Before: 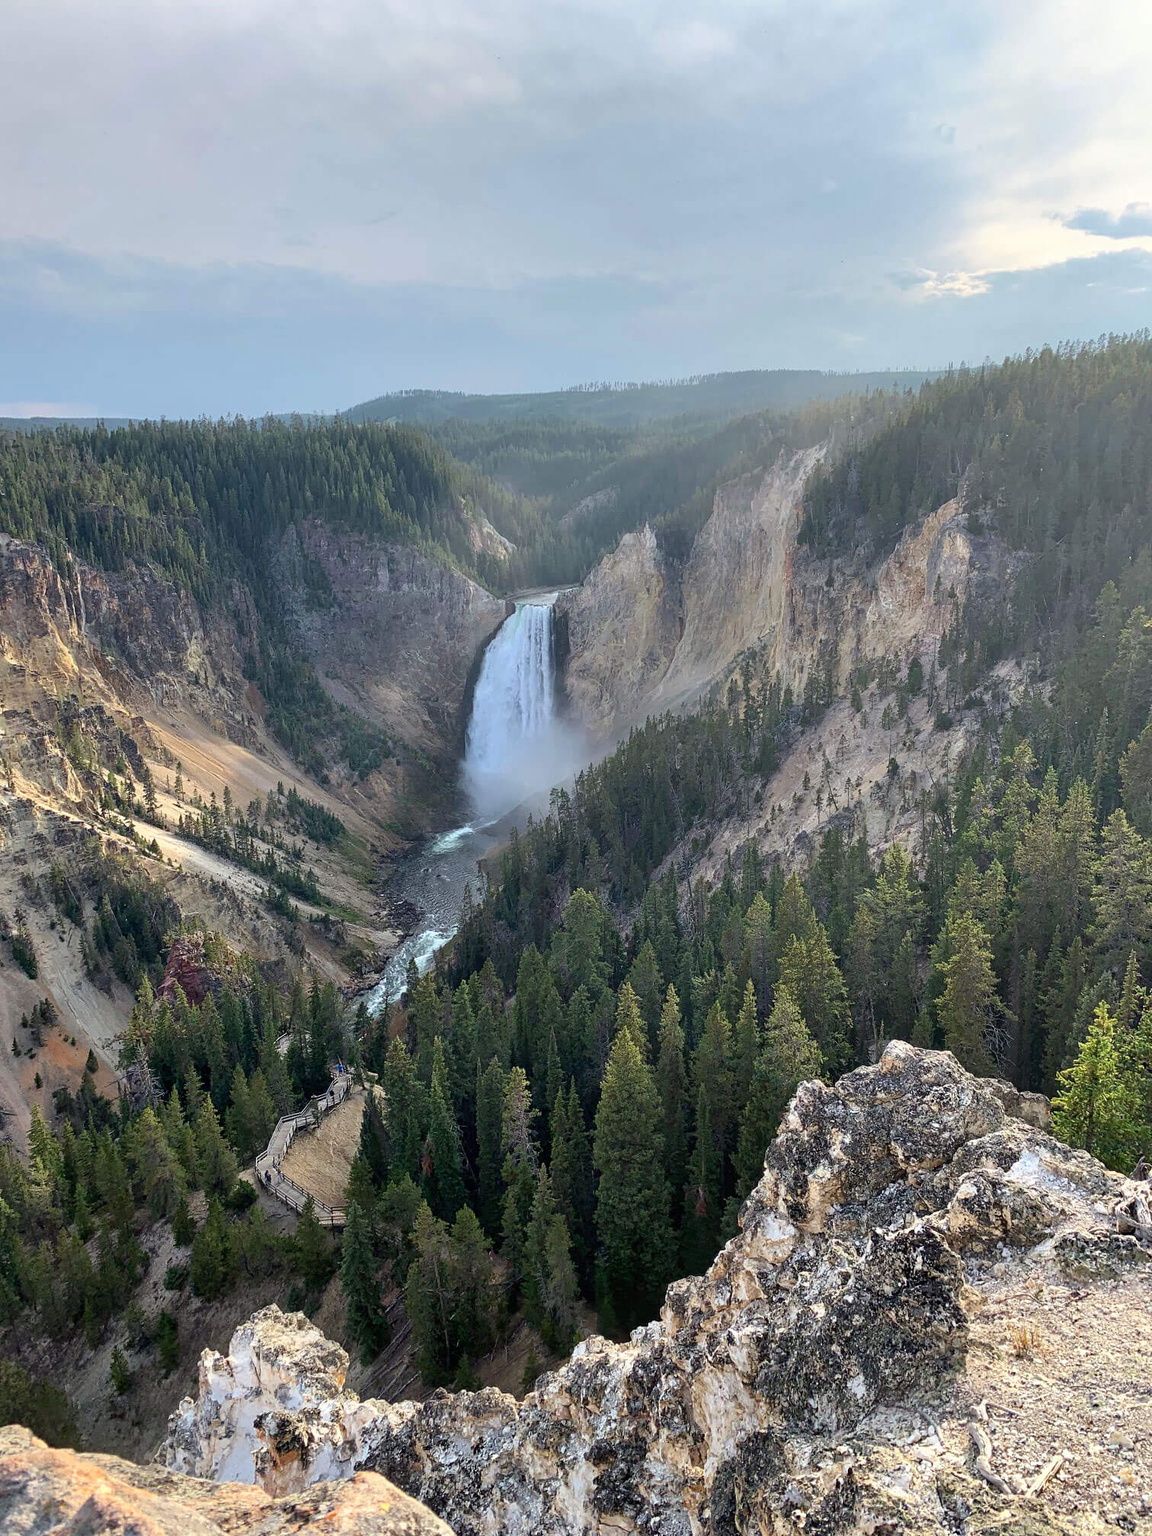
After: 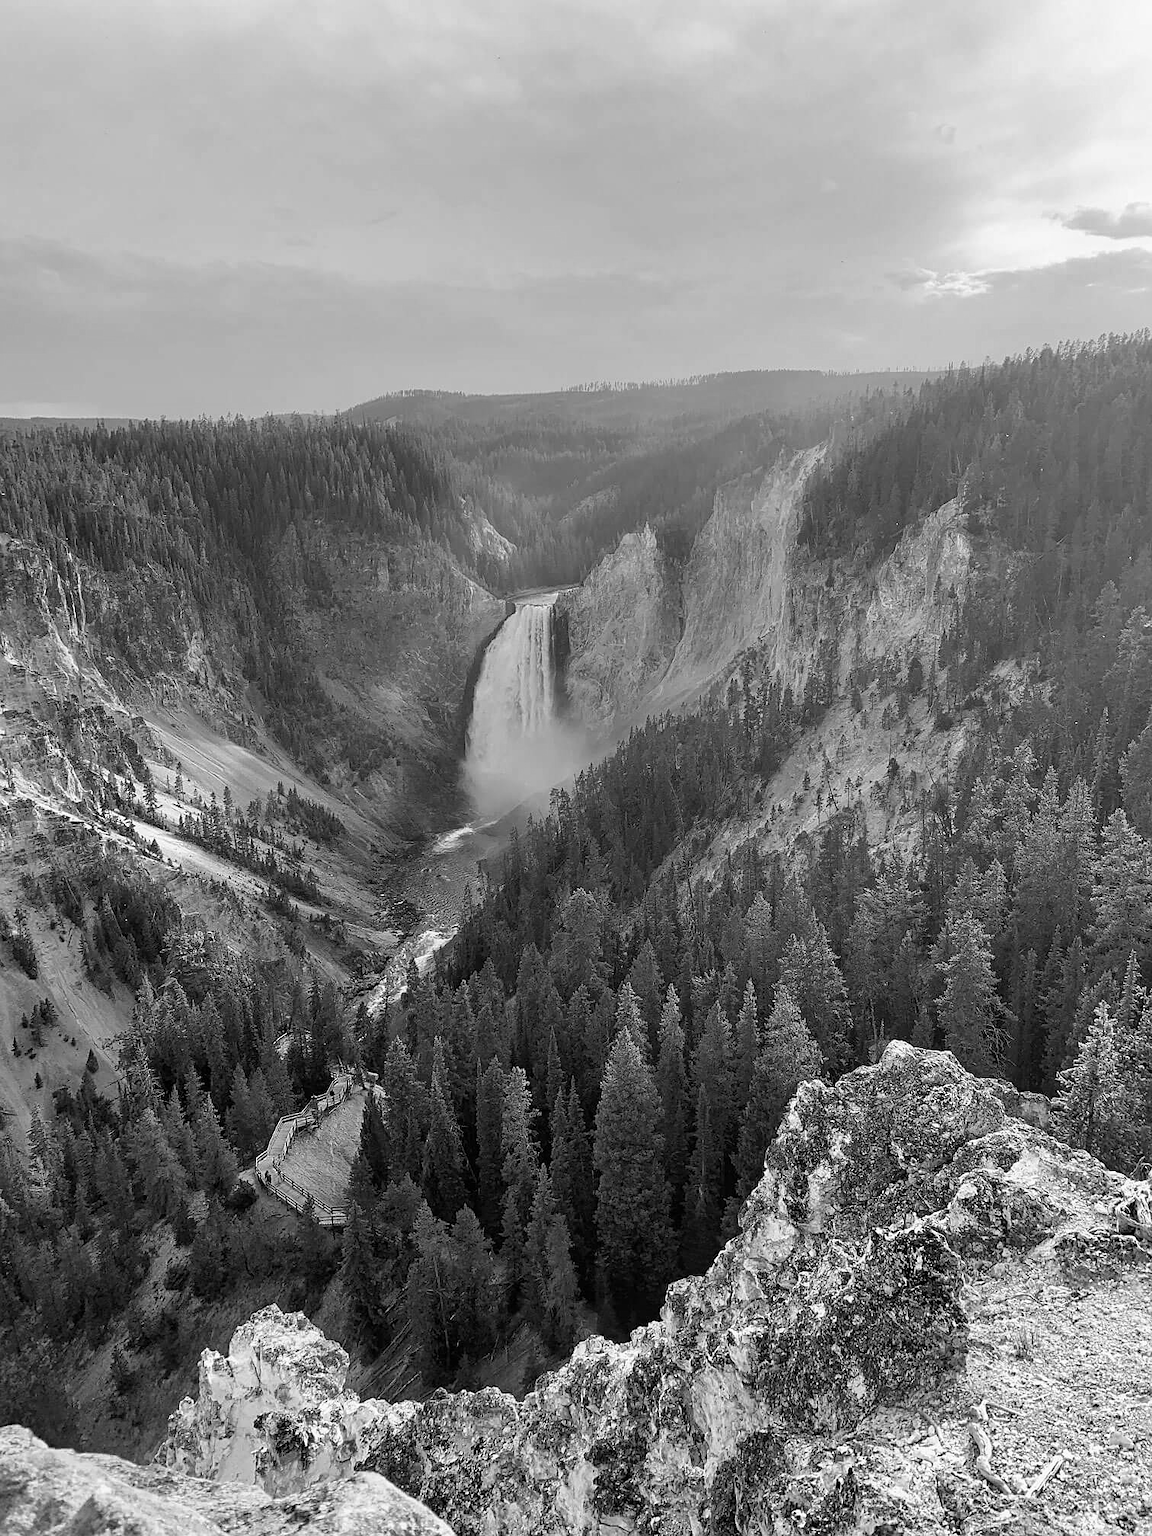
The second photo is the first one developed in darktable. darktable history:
monochrome: a 32, b 64, size 2.3
sharpen: radius 1
